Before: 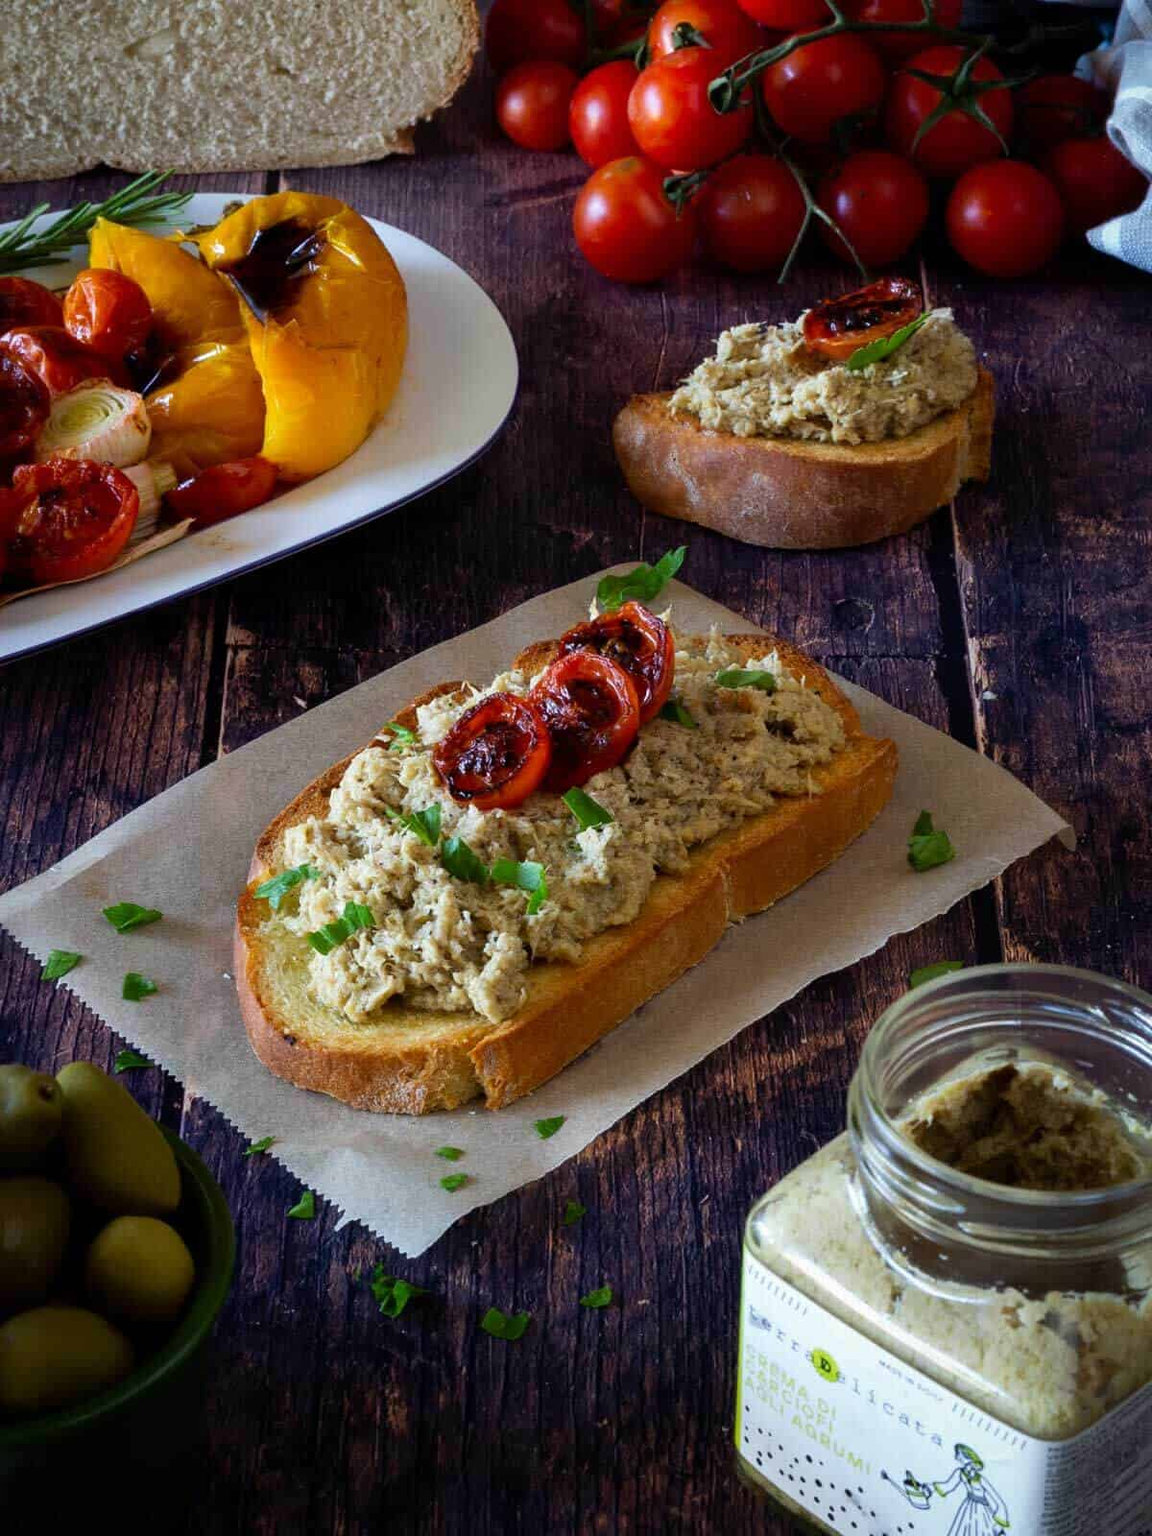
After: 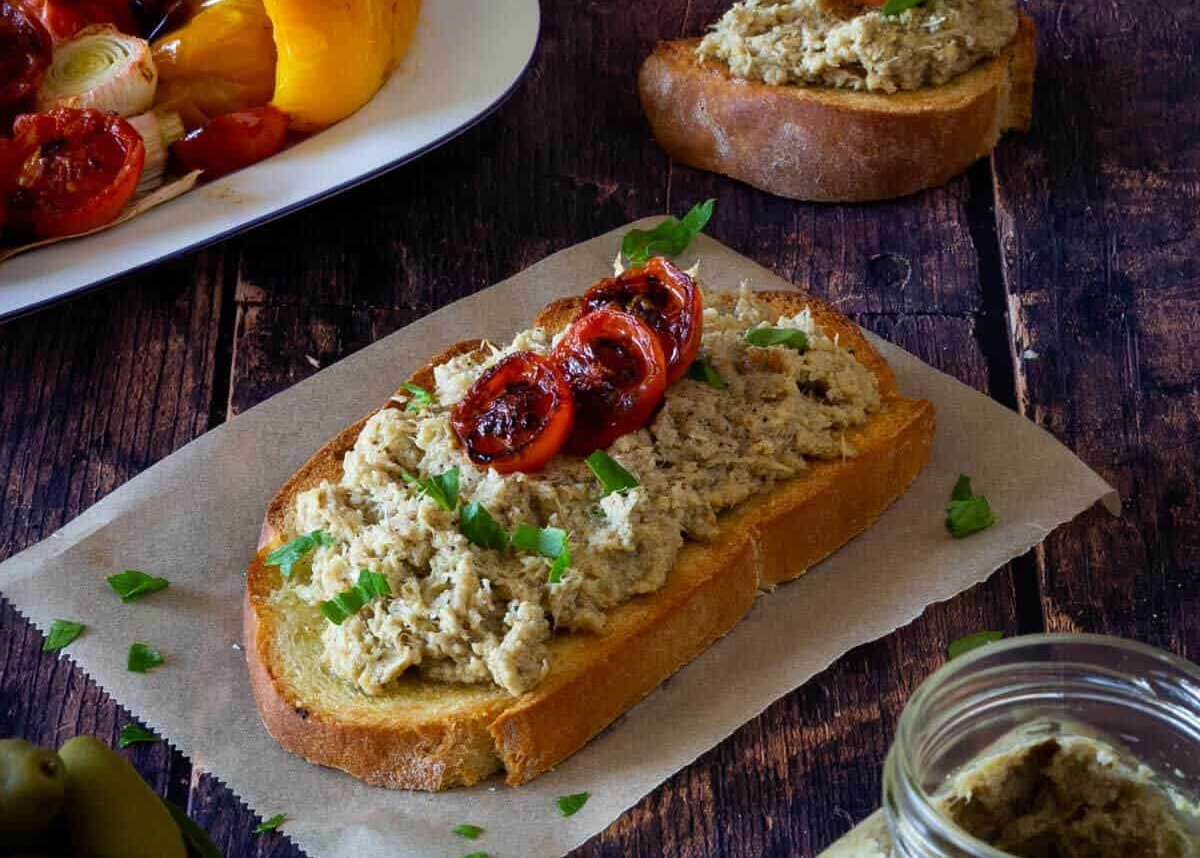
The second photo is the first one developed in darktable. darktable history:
crop and rotate: top 23.216%, bottom 23.105%
